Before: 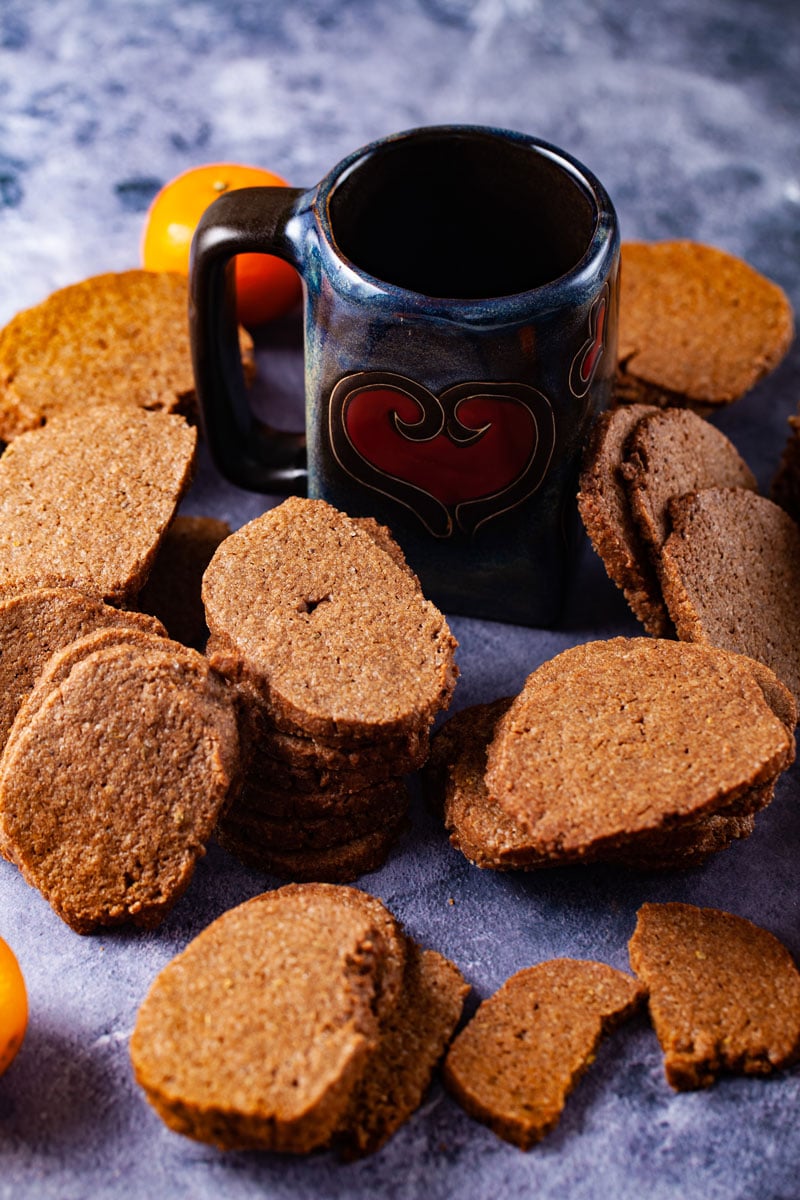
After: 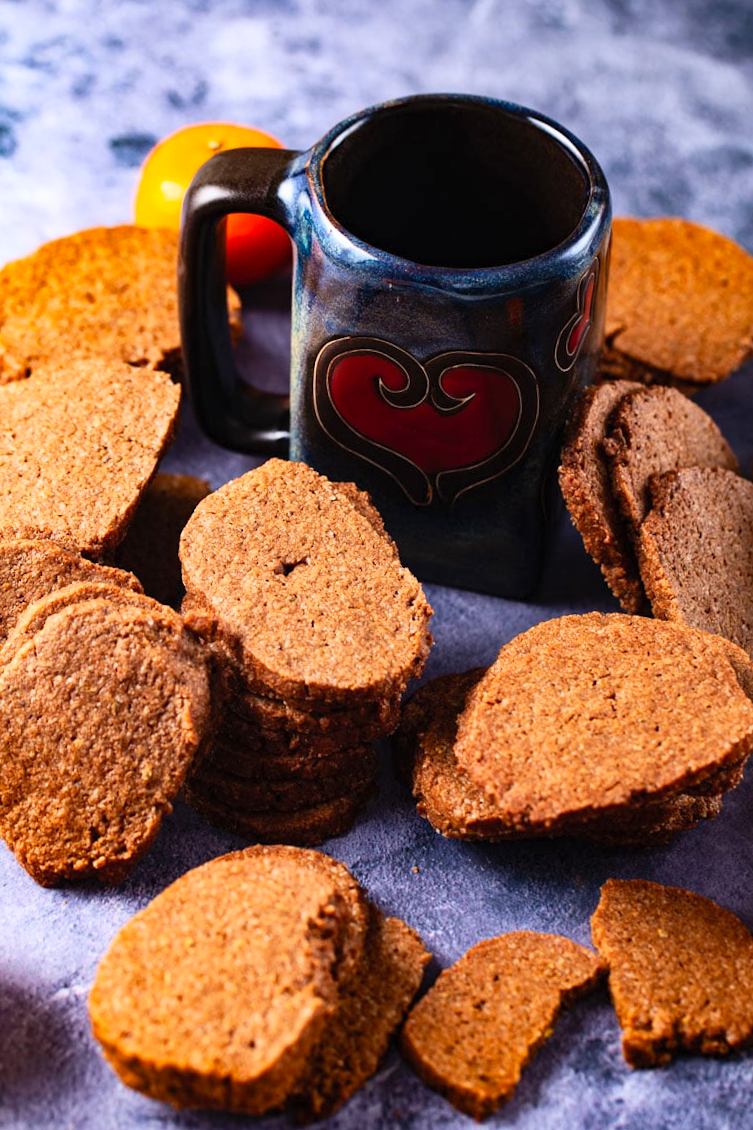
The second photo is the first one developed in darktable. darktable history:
crop and rotate: angle -2.38°
contrast brightness saturation: contrast 0.2, brightness 0.16, saturation 0.22
